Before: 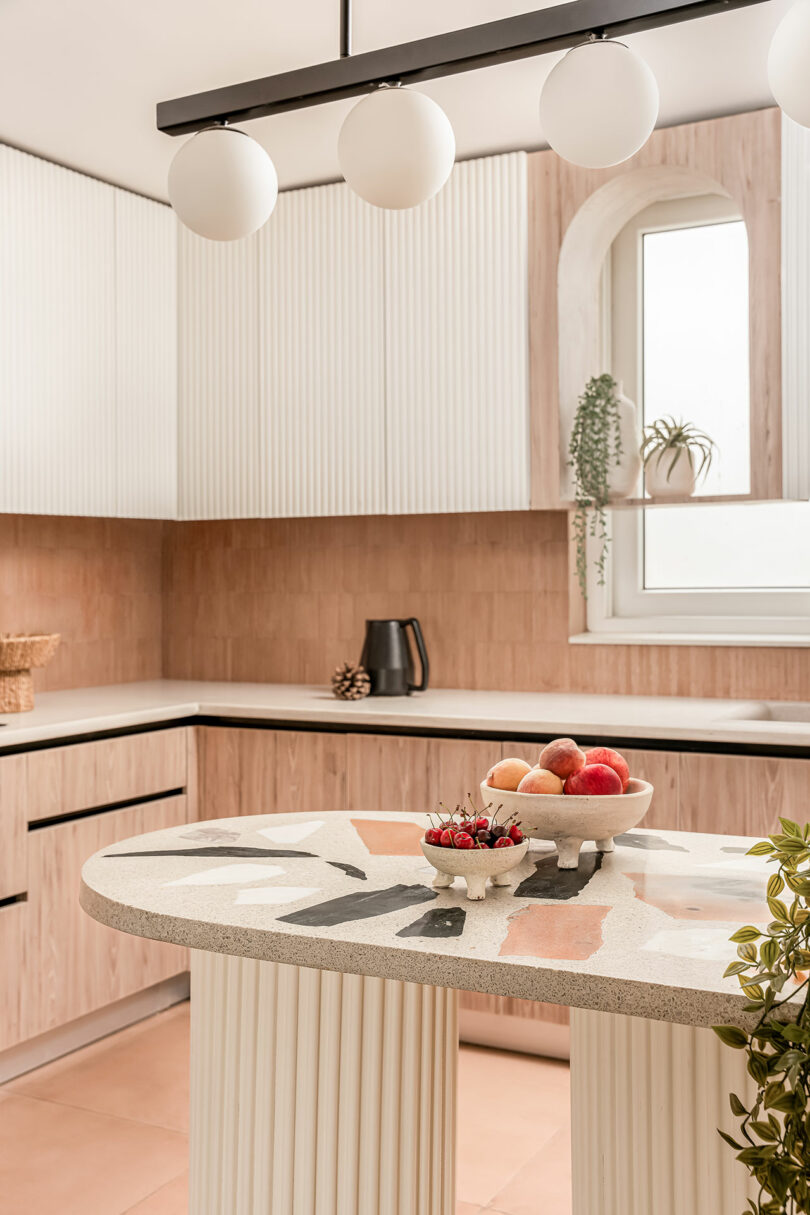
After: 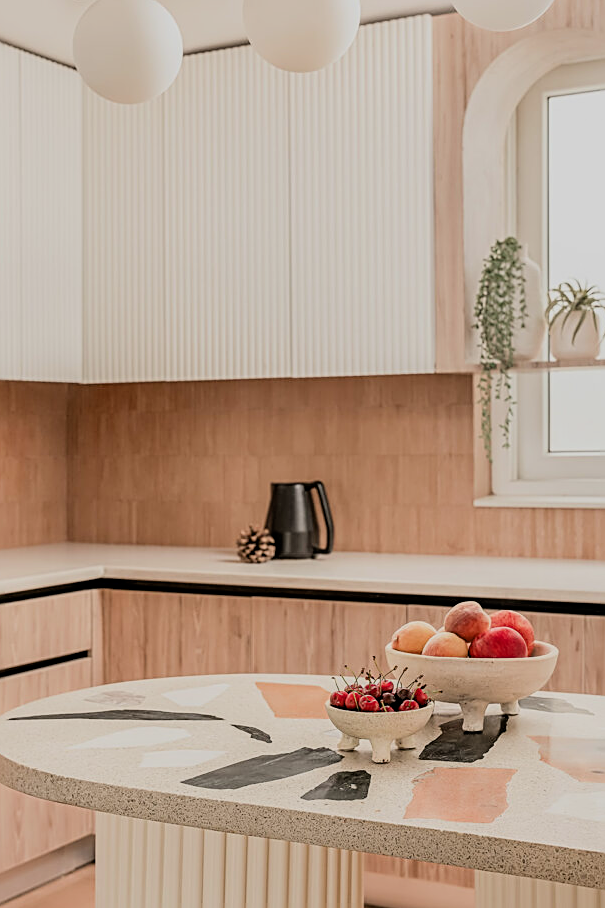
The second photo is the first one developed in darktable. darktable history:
crop and rotate: left 11.831%, top 11.346%, right 13.429%, bottom 13.899%
sharpen: on, module defaults
filmic rgb: black relative exposure -7.65 EV, white relative exposure 4.56 EV, hardness 3.61, color science v6 (2022)
